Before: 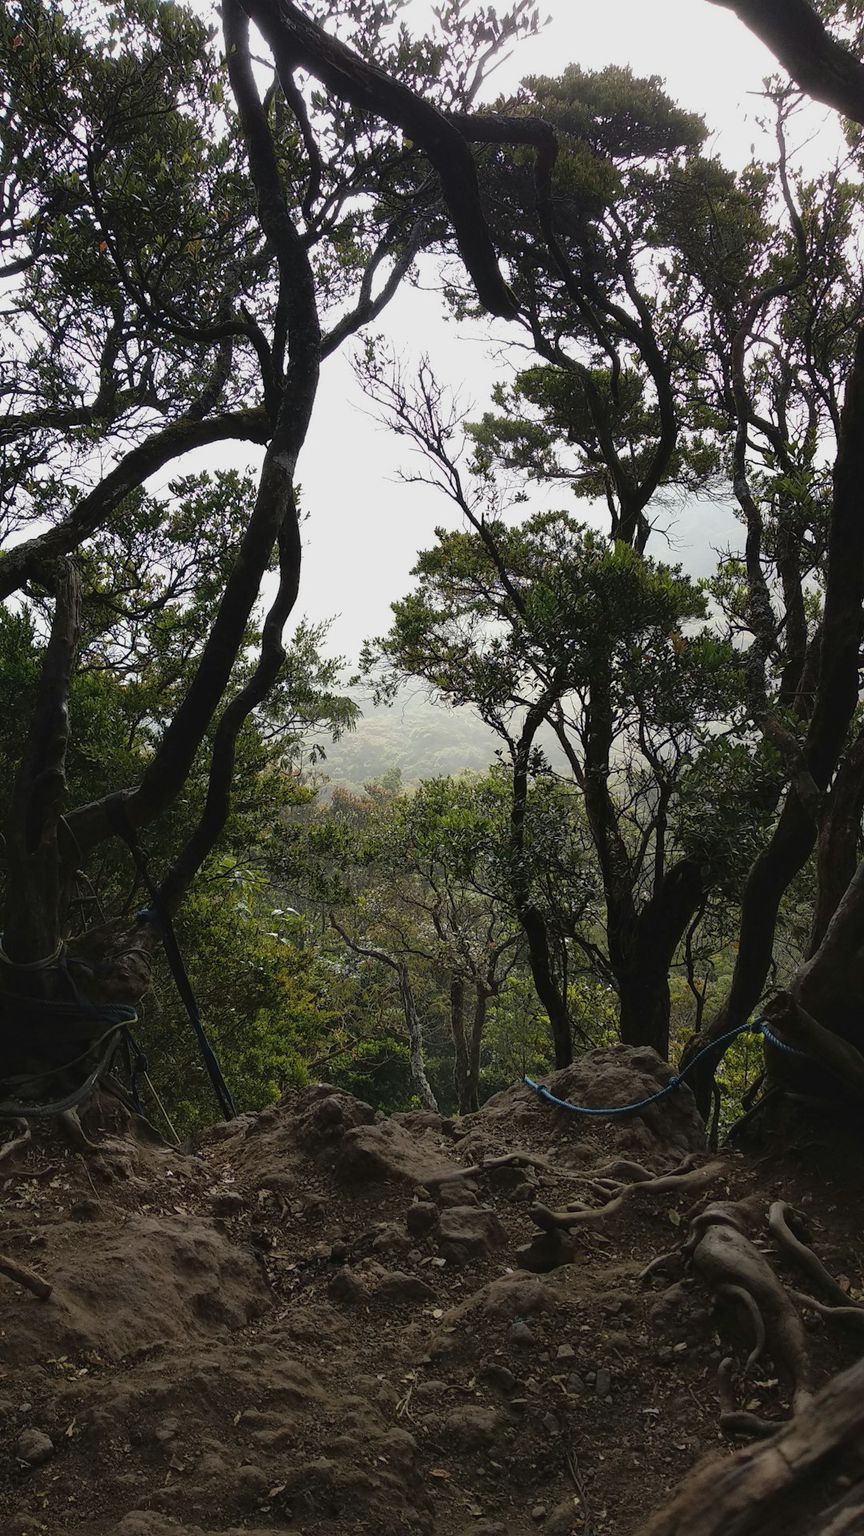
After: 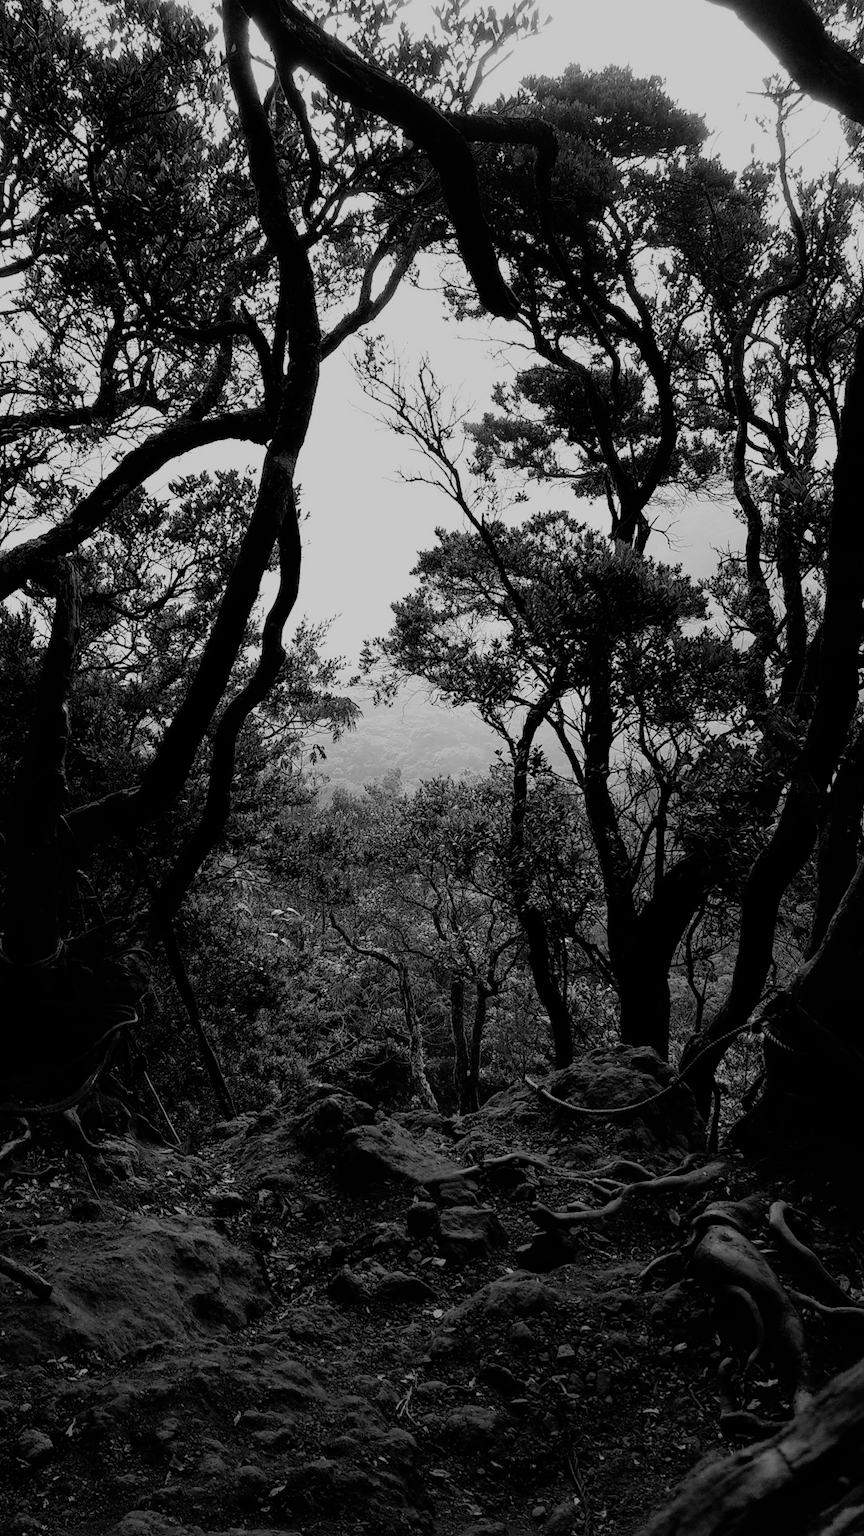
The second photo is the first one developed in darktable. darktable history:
monochrome: a 73.58, b 64.21
filmic rgb: black relative exposure -5 EV, hardness 2.88, contrast 1.2
